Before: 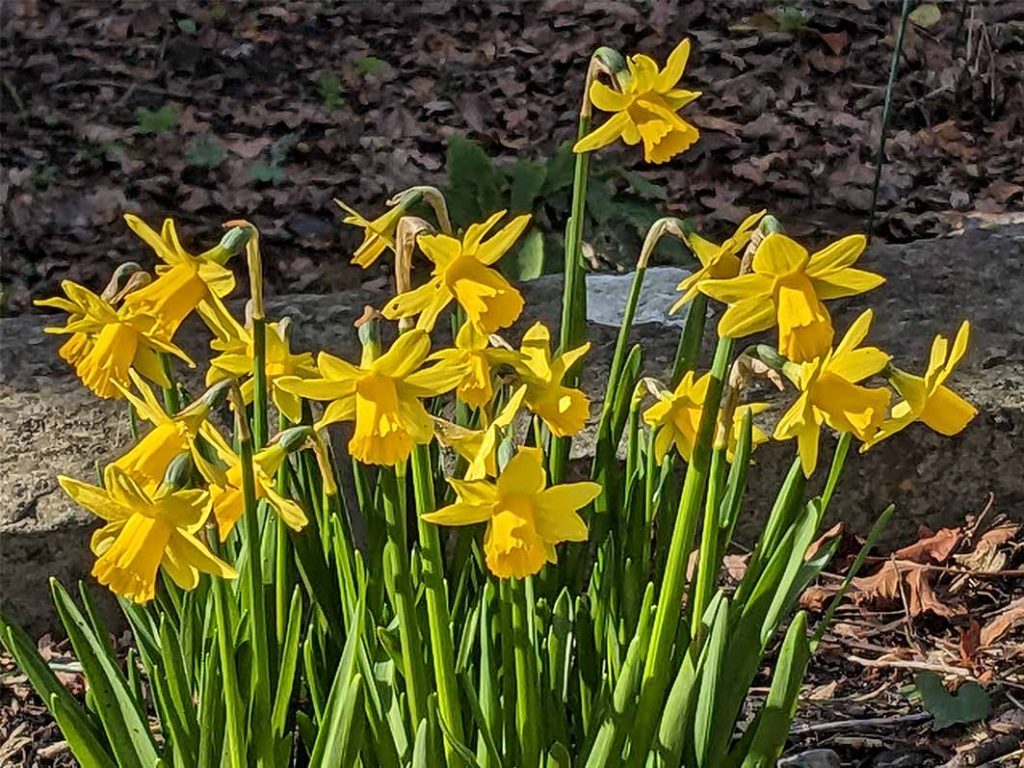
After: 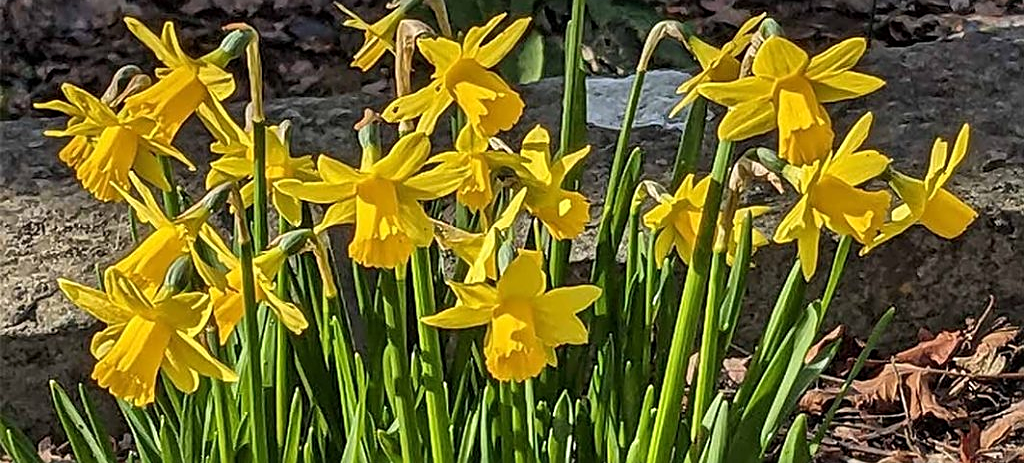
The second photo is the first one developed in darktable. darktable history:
sharpen: on, module defaults
crop and rotate: top 25.703%, bottom 13.998%
